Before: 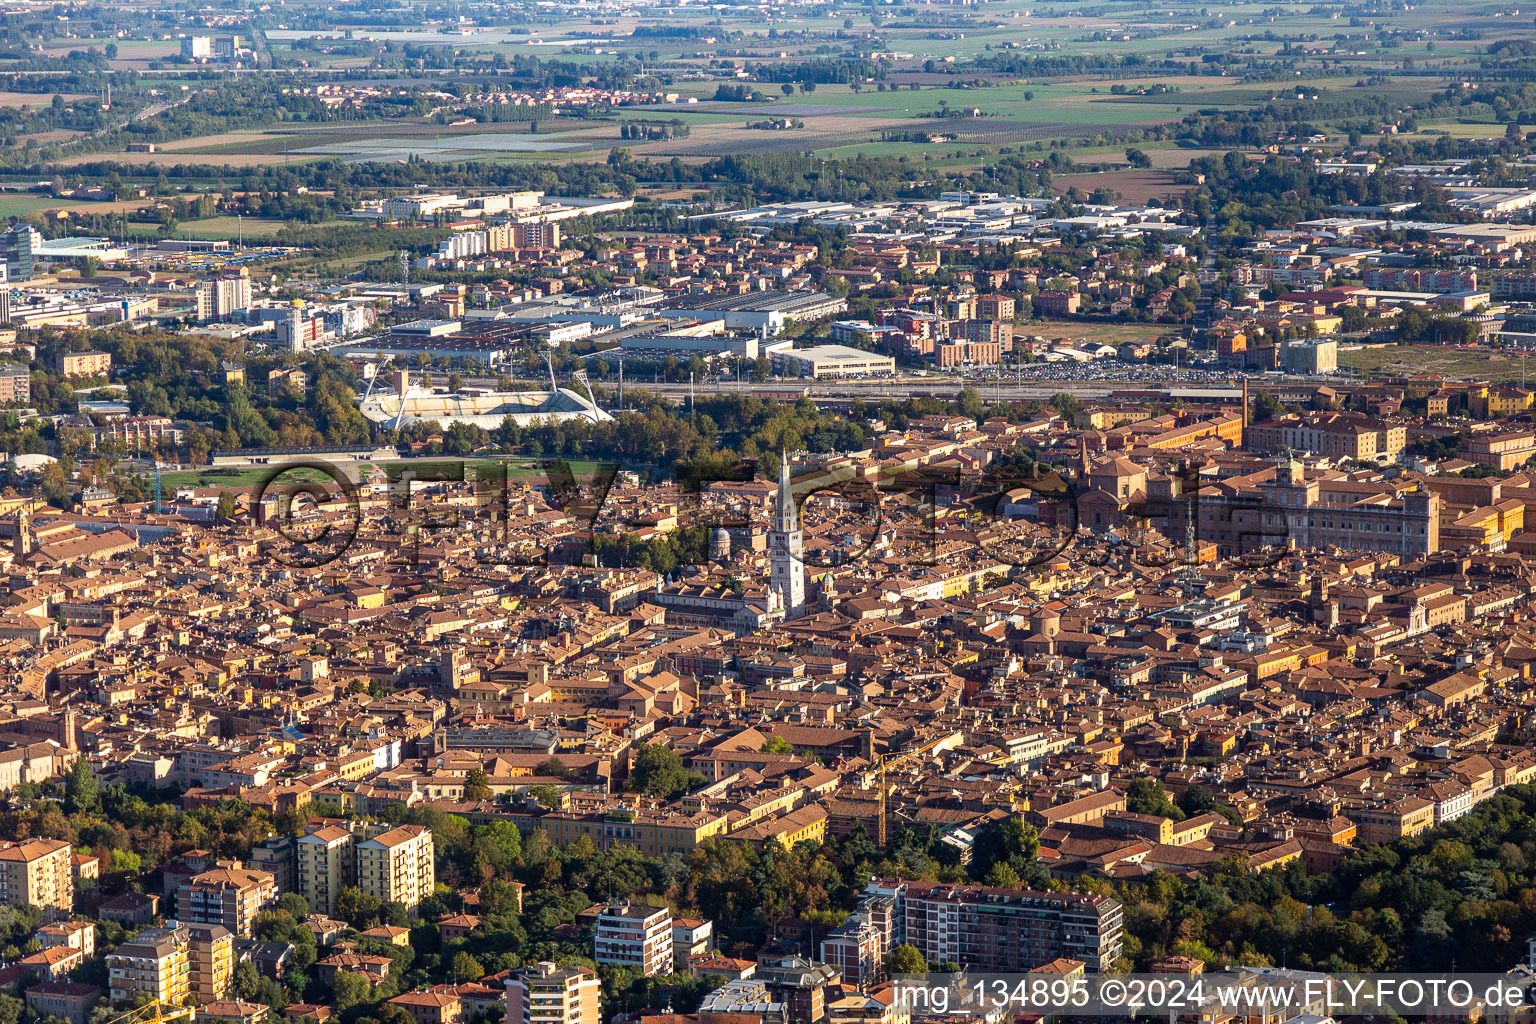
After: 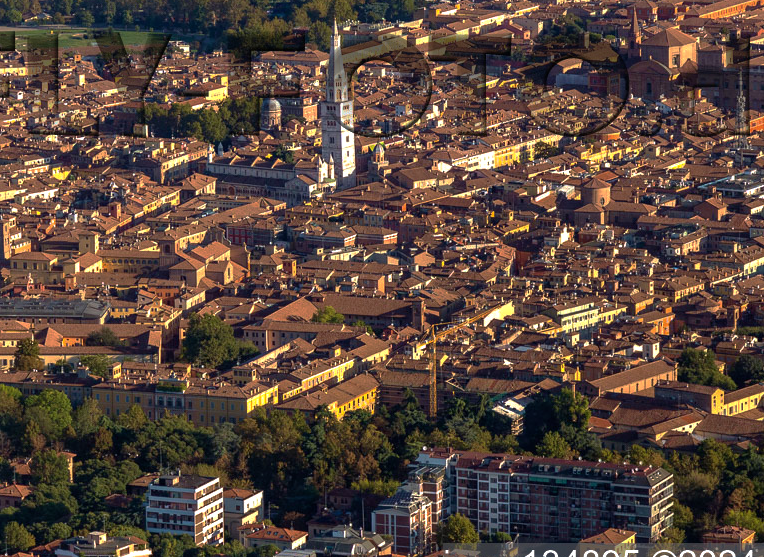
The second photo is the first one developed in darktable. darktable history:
exposure: exposure 0.202 EV, compensate exposure bias true, compensate highlight preservation false
crop: left 29.238%, top 42.061%, right 21.016%, bottom 3.502%
velvia: on, module defaults
base curve: curves: ch0 [(0, 0) (0.826, 0.587) (1, 1)], preserve colors none
